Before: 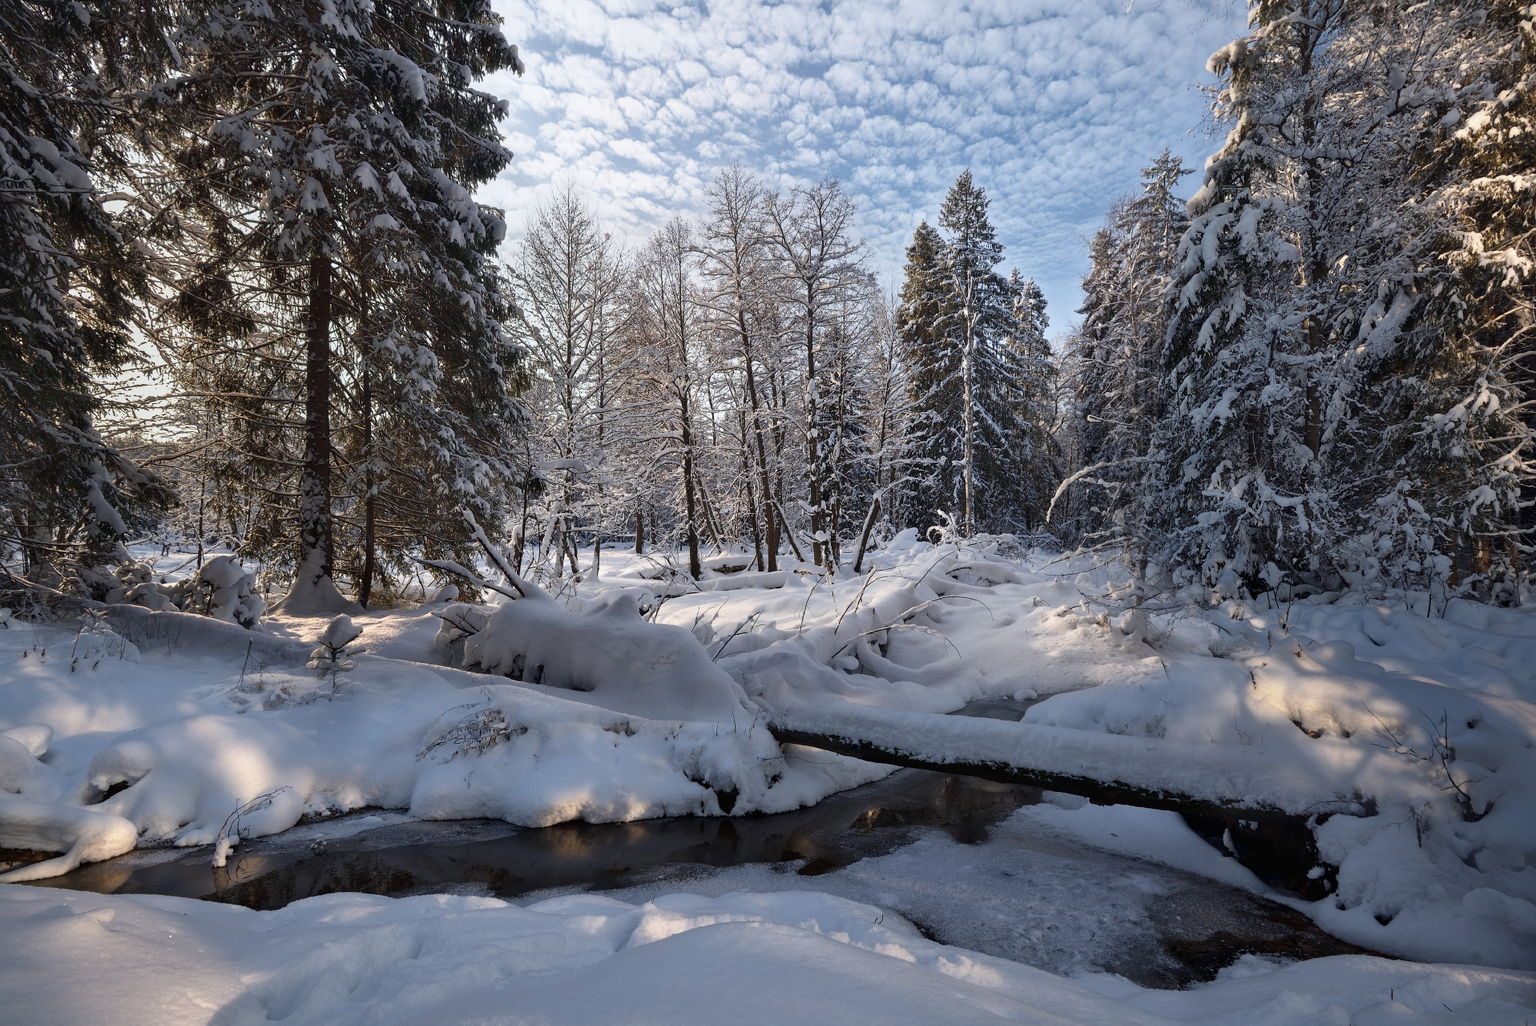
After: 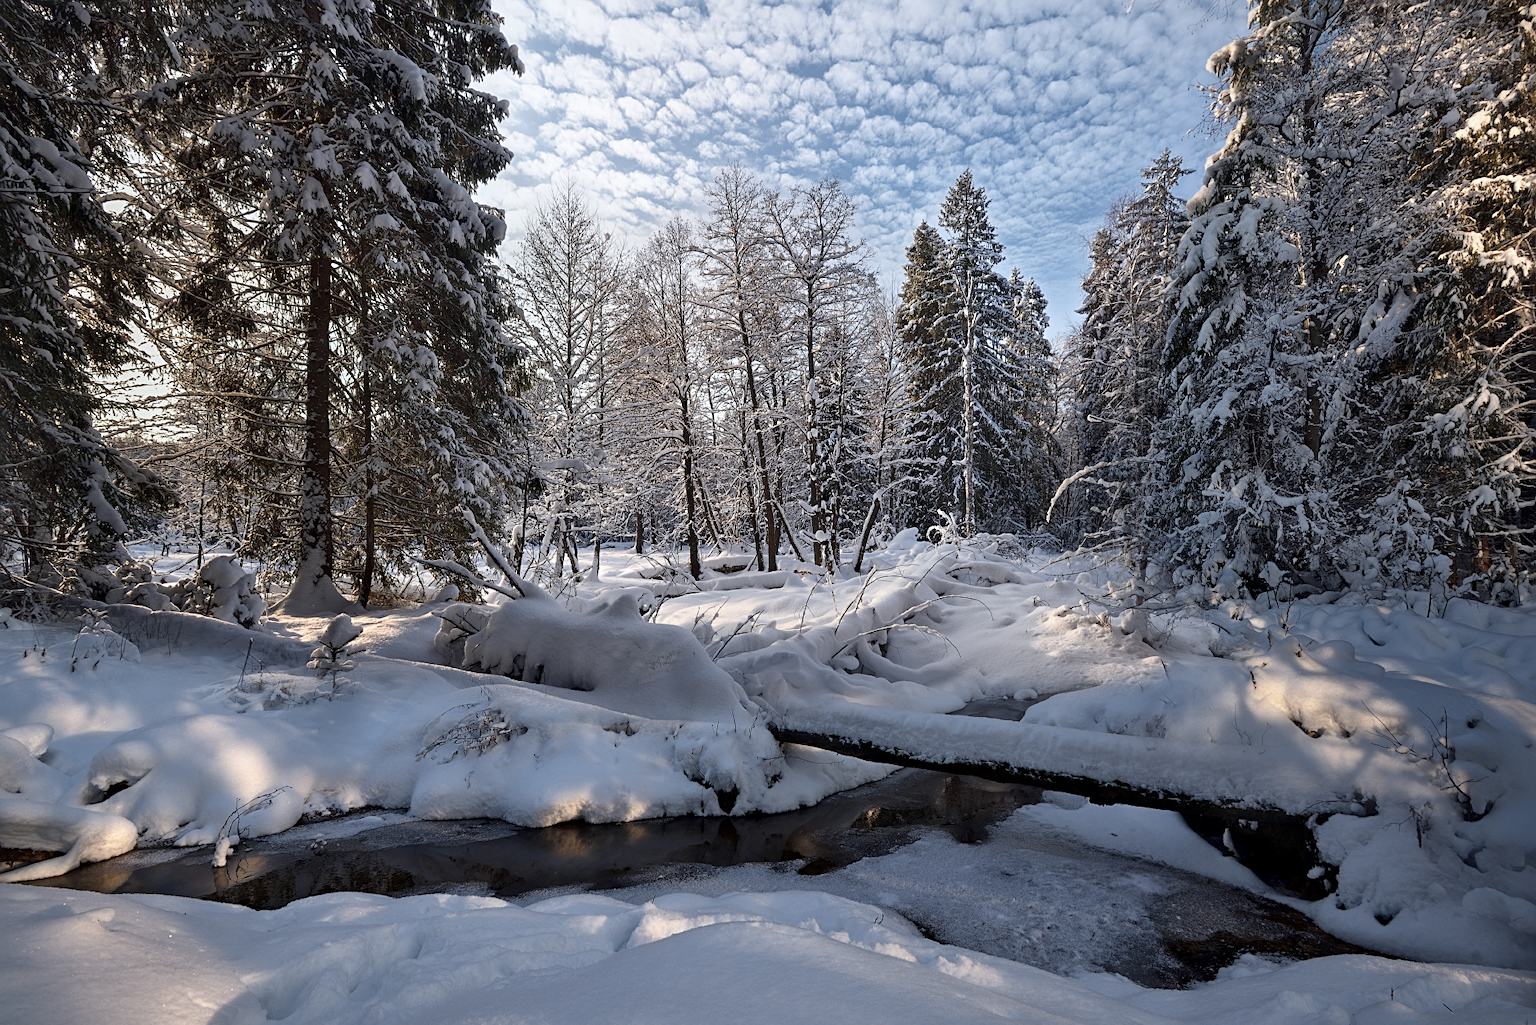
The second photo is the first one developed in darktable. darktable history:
sharpen: radius 2.511, amount 0.331
local contrast: mode bilateral grid, contrast 19, coarseness 49, detail 121%, midtone range 0.2
